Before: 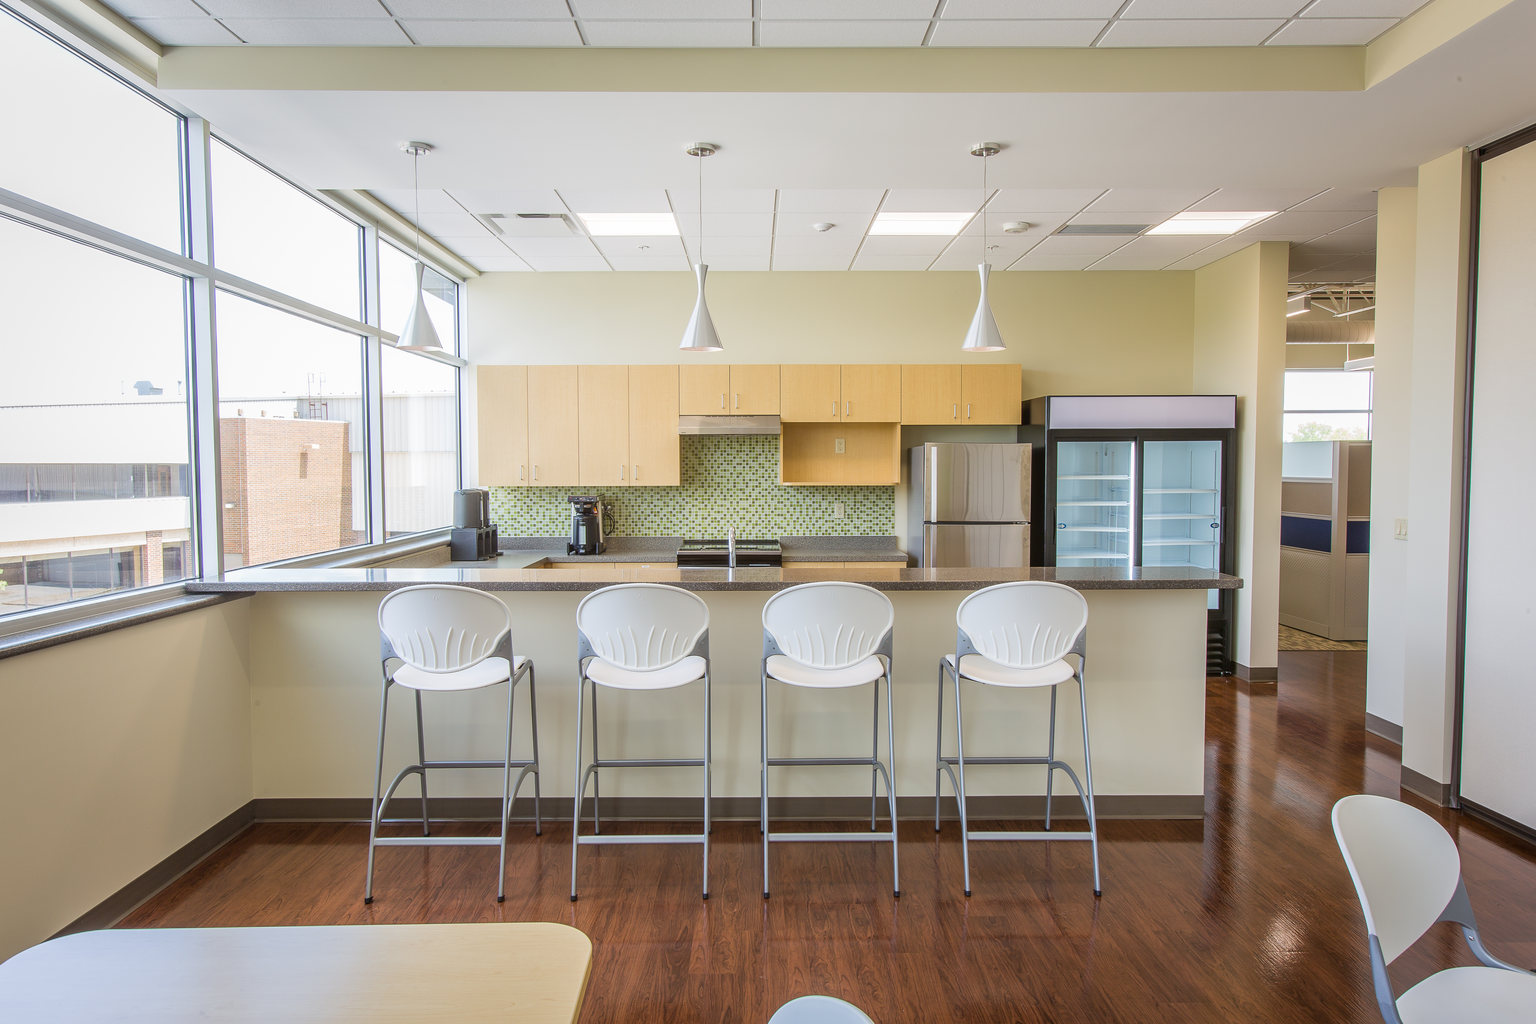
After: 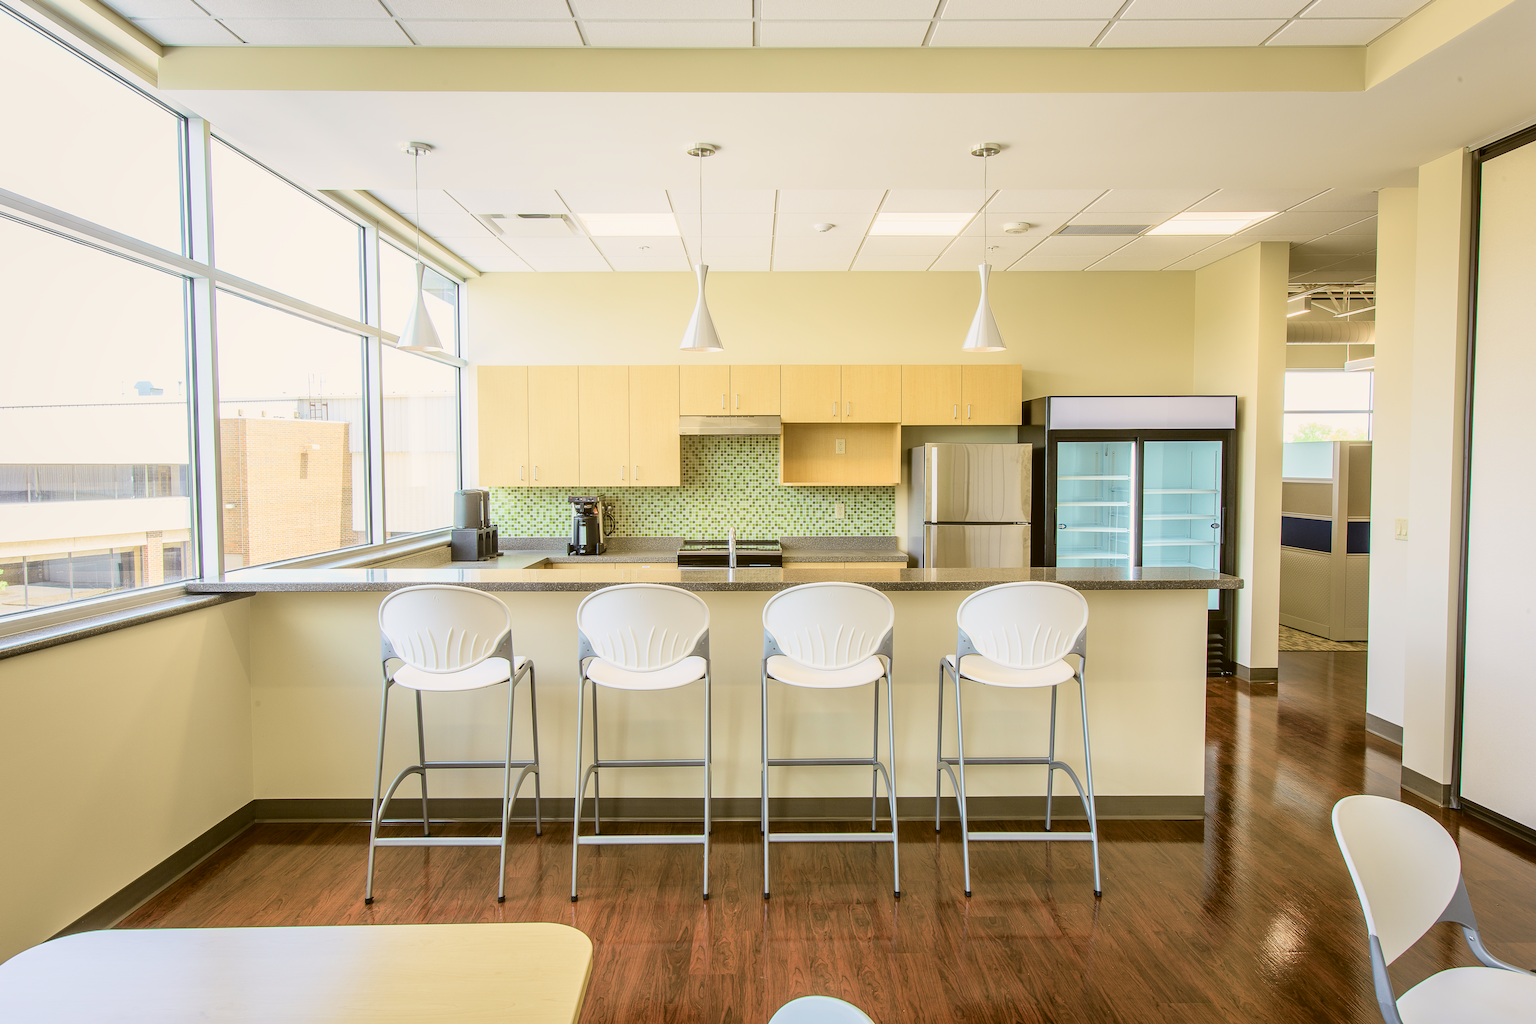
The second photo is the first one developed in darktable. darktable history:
tone curve: curves: ch0 [(0, 0.011) (0.053, 0.026) (0.174, 0.115) (0.398, 0.444) (0.673, 0.775) (0.829, 0.906) (0.991, 0.981)]; ch1 [(0, 0) (0.276, 0.206) (0.409, 0.383) (0.473, 0.458) (0.492, 0.501) (0.512, 0.513) (0.54, 0.543) (0.585, 0.617) (0.659, 0.686) (0.78, 0.8) (1, 1)]; ch2 [(0, 0) (0.438, 0.449) (0.473, 0.469) (0.503, 0.5) (0.523, 0.534) (0.562, 0.594) (0.612, 0.635) (0.695, 0.713) (1, 1)], color space Lab, independent channels, preserve colors none
color balance: mode lift, gamma, gain (sRGB), lift [1.04, 1, 1, 0.97], gamma [1.01, 1, 1, 0.97], gain [0.96, 1, 1, 0.97]
